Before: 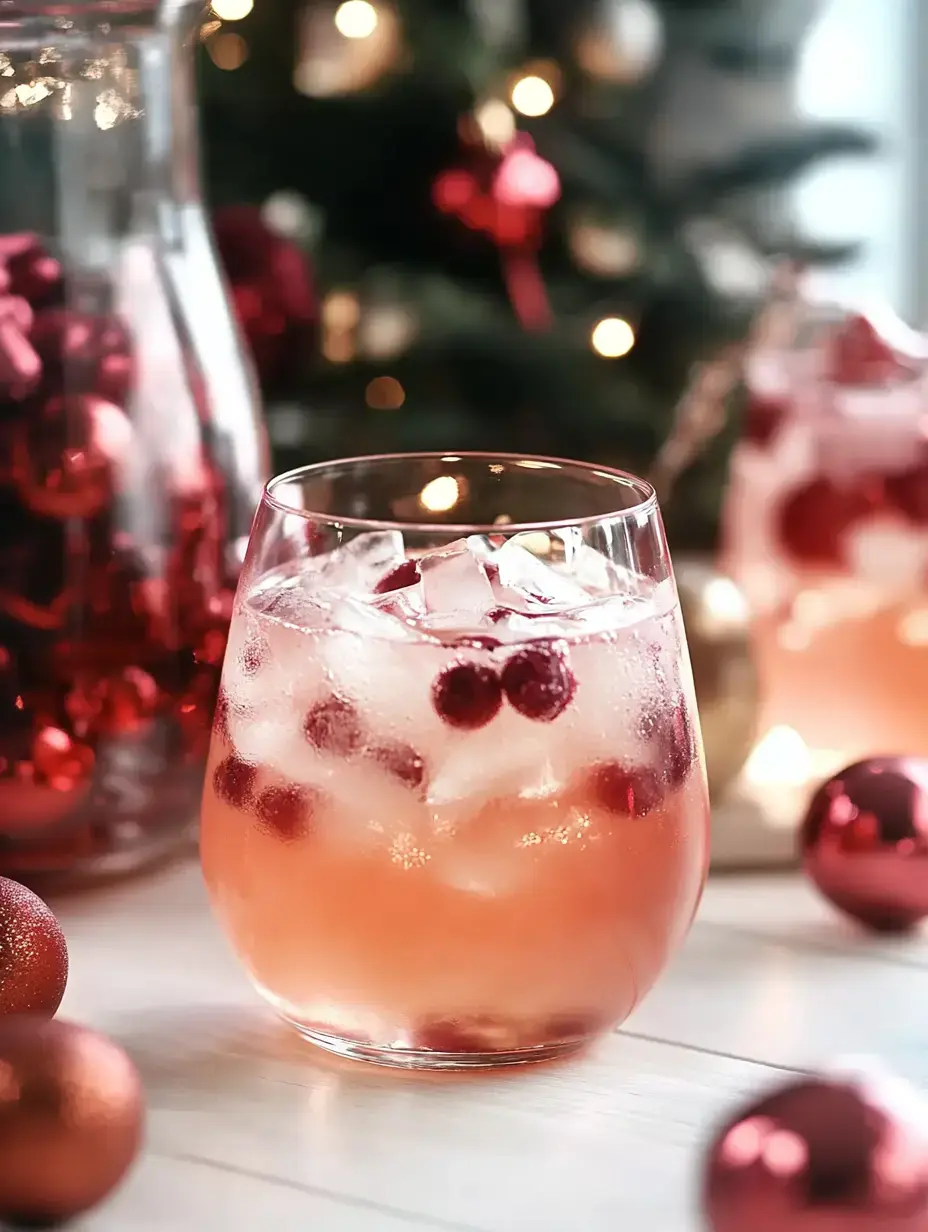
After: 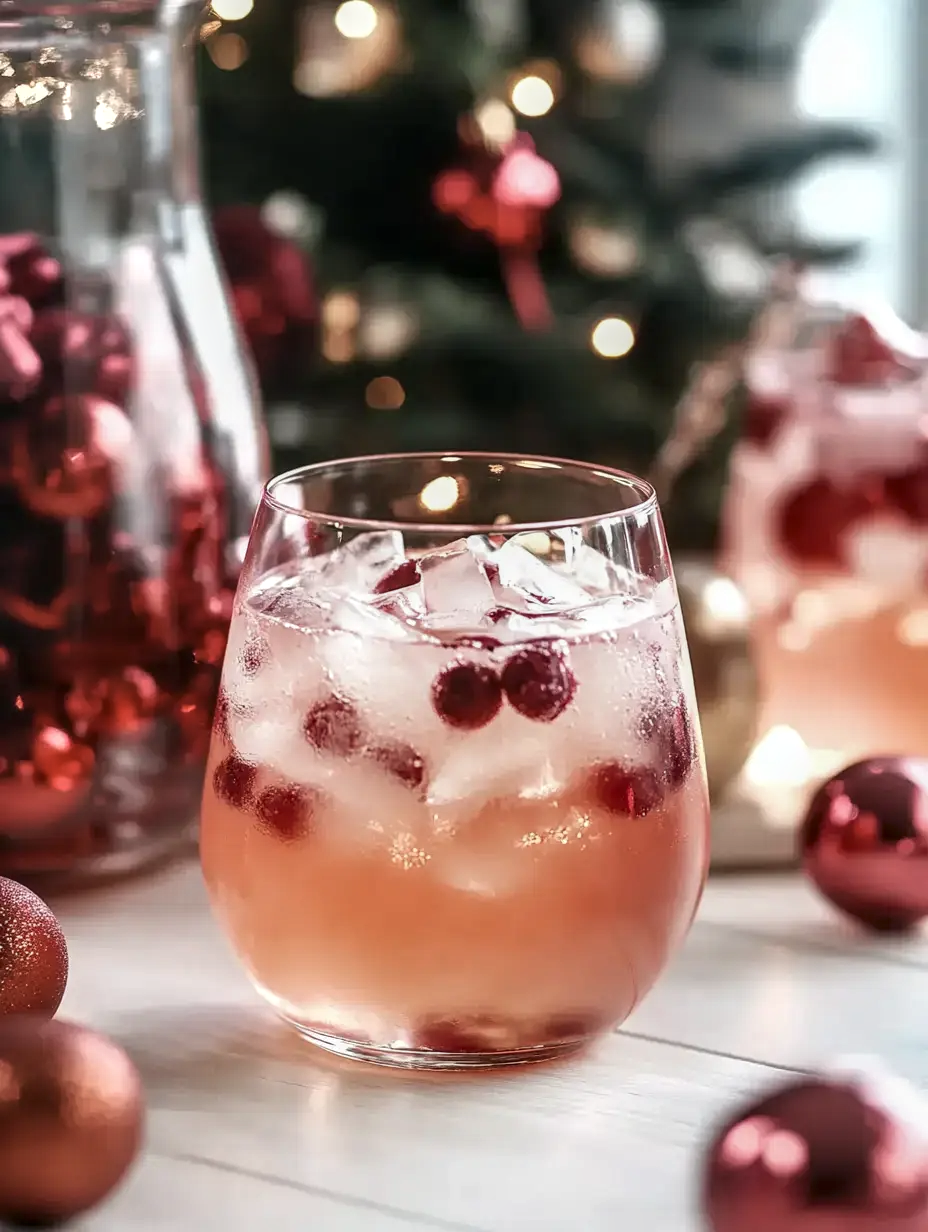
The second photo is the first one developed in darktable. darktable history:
local contrast: detail 142%
contrast brightness saturation: contrast -0.089, brightness -0.037, saturation -0.113
